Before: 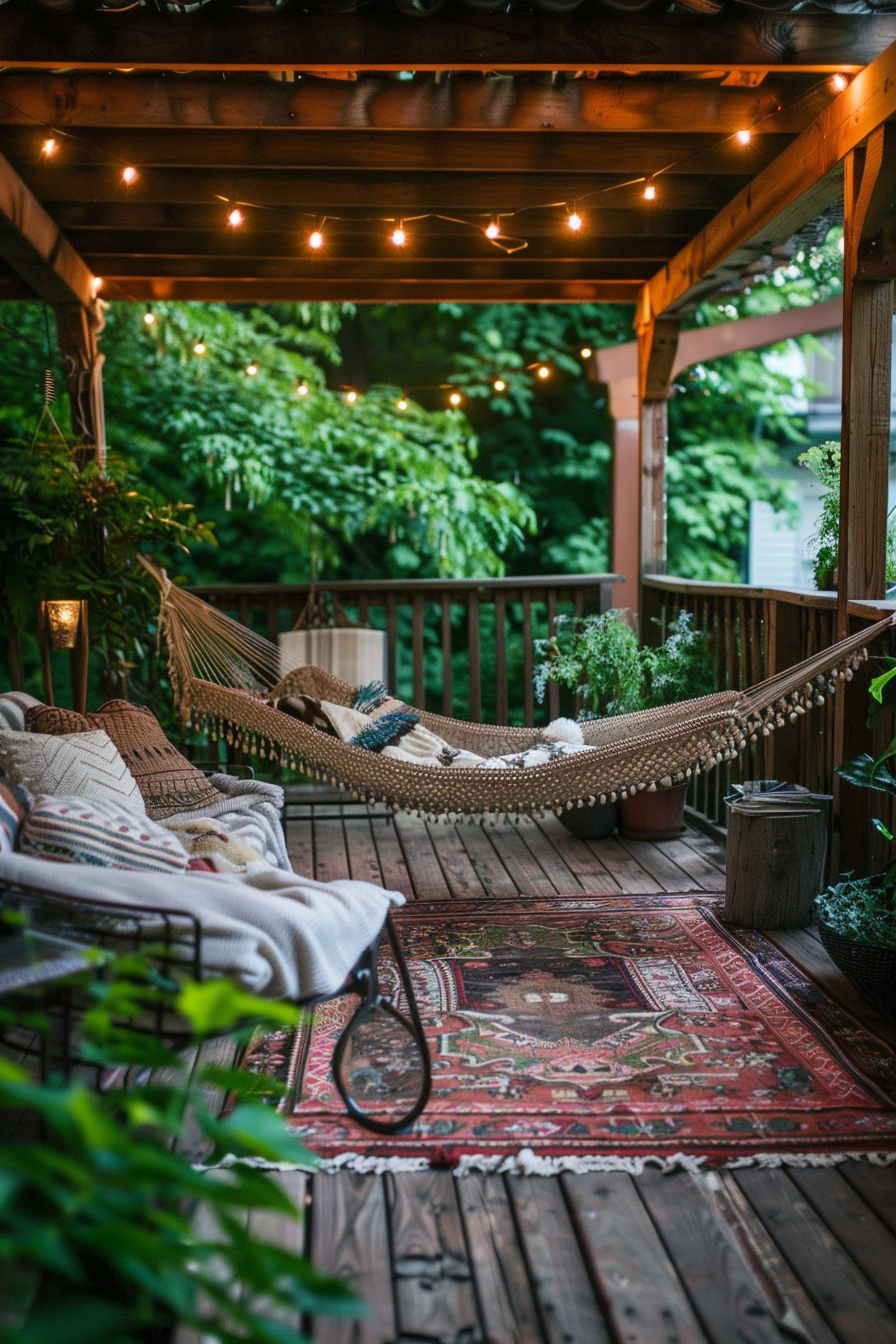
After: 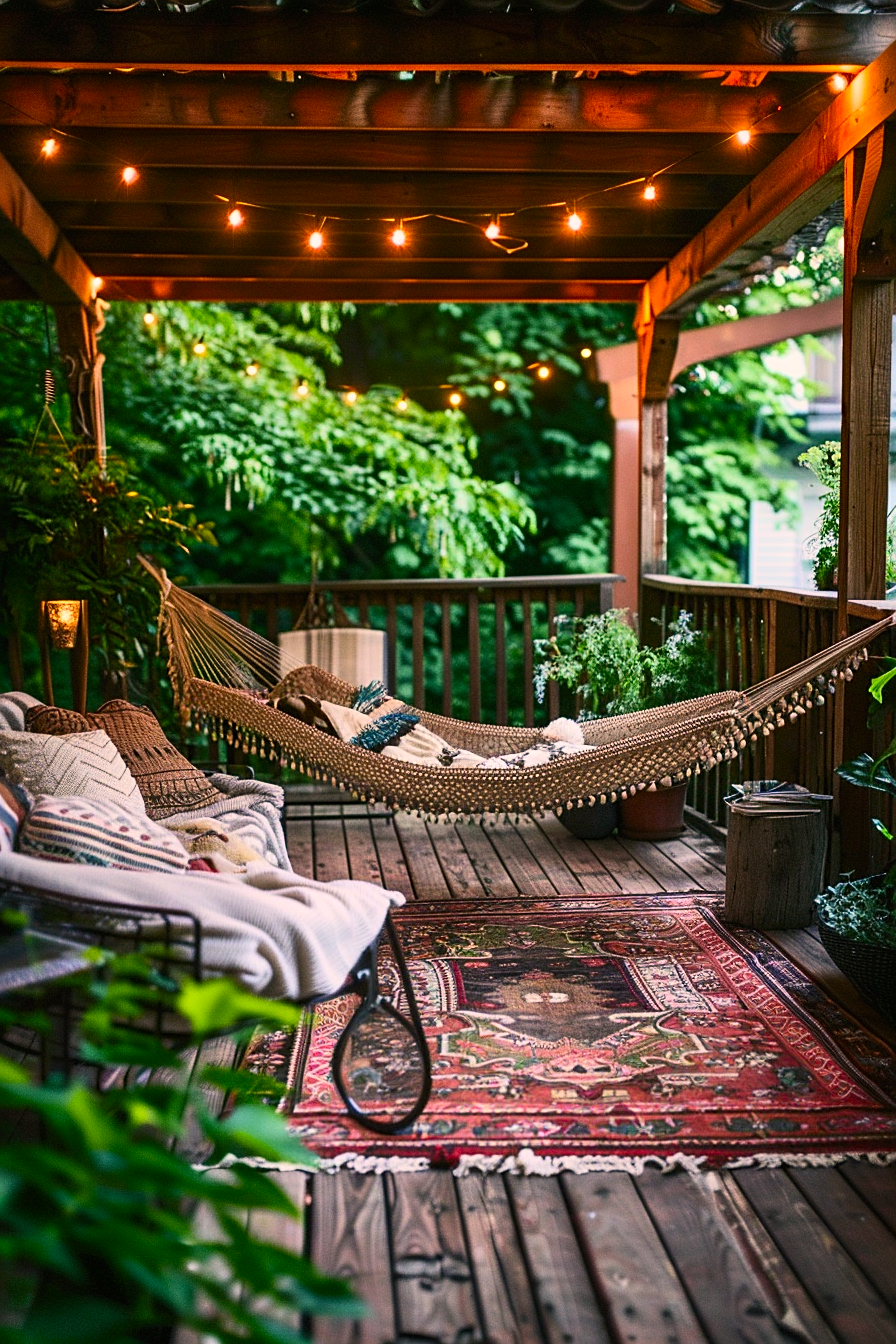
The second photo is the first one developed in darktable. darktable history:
contrast brightness saturation: contrast 0.23, brightness 0.1, saturation 0.29
sharpen: on, module defaults
color correction: highlights a* 11.96, highlights b* 11.58
